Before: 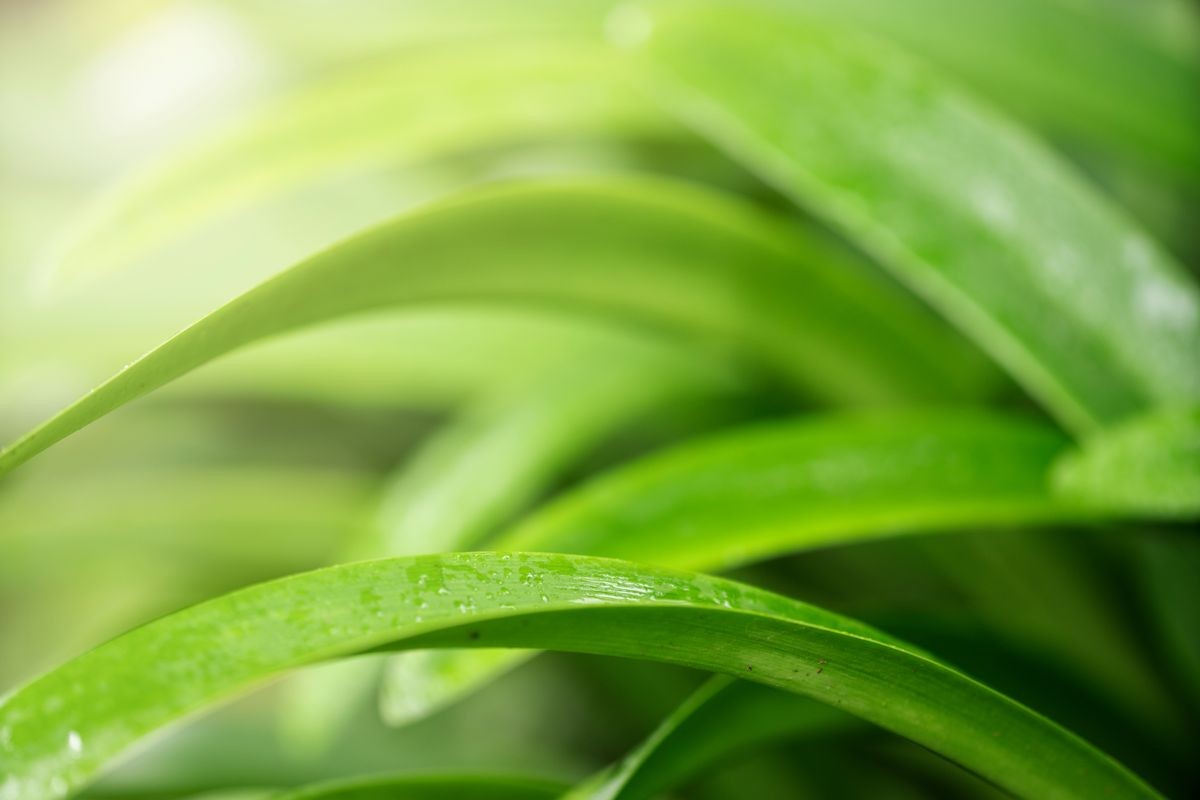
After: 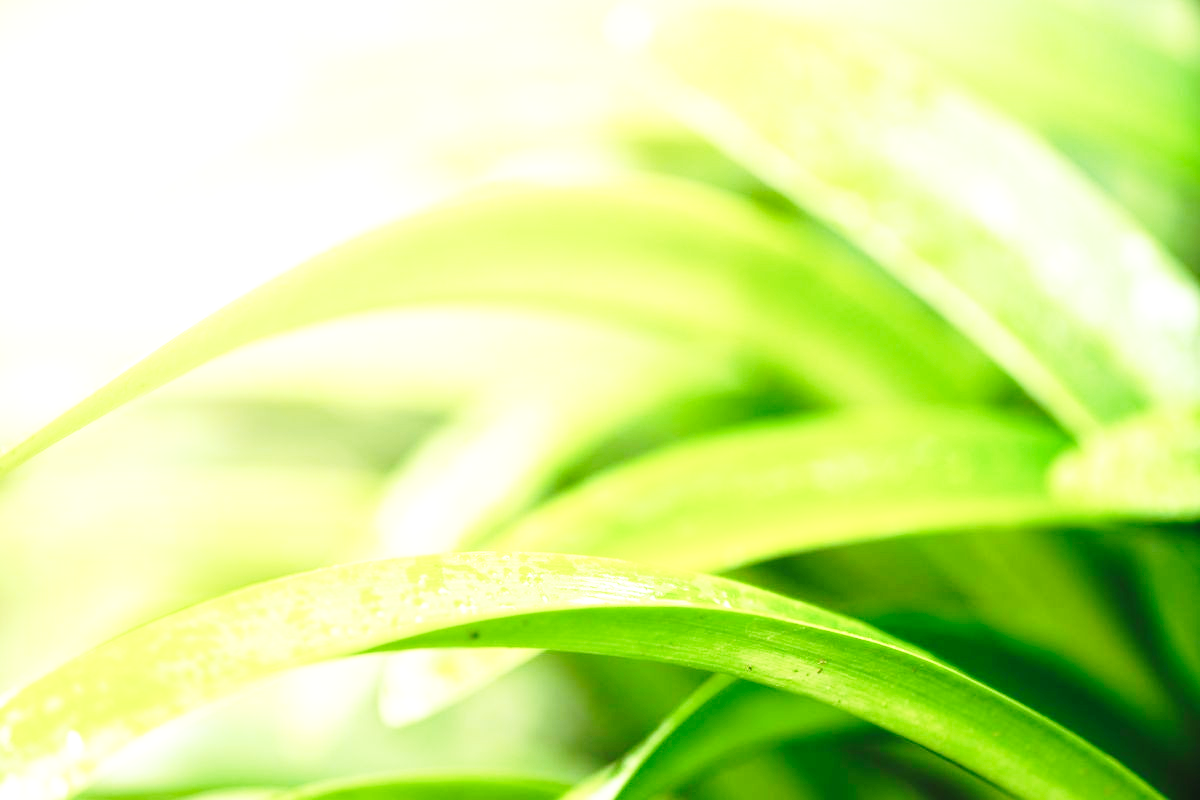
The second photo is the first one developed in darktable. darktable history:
base curve: curves: ch0 [(0, 0) (0.028, 0.03) (0.121, 0.232) (0.46, 0.748) (0.859, 0.968) (1, 1)], preserve colors none
exposure: black level correction -0.002, exposure 1.35 EV, compensate highlight preservation false
